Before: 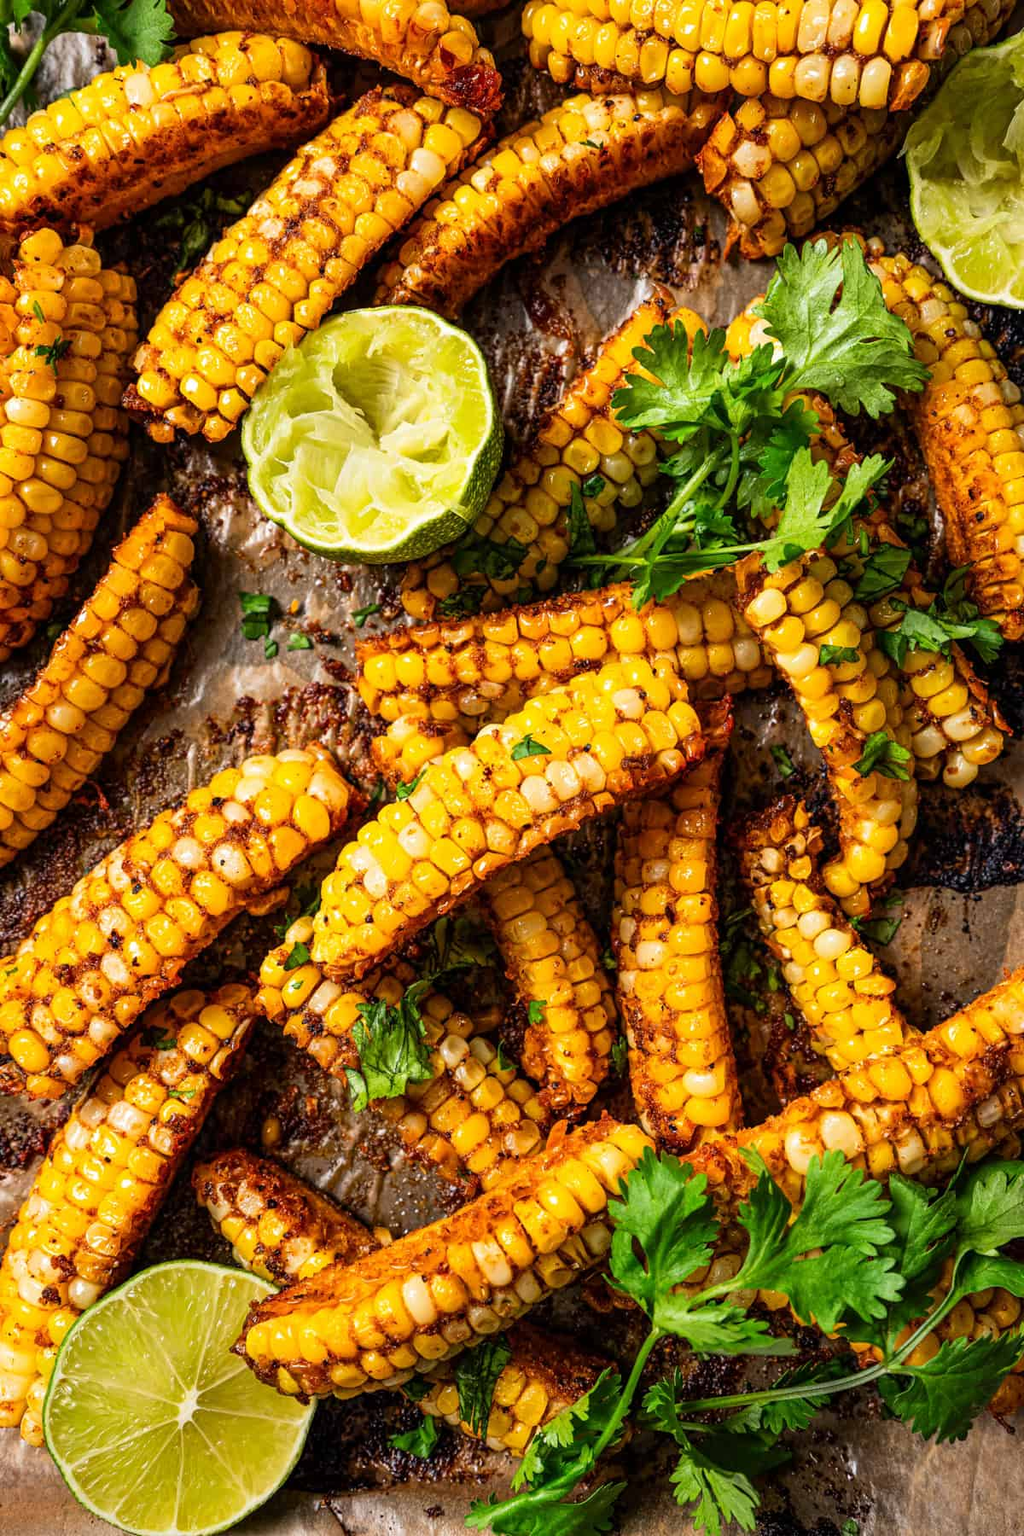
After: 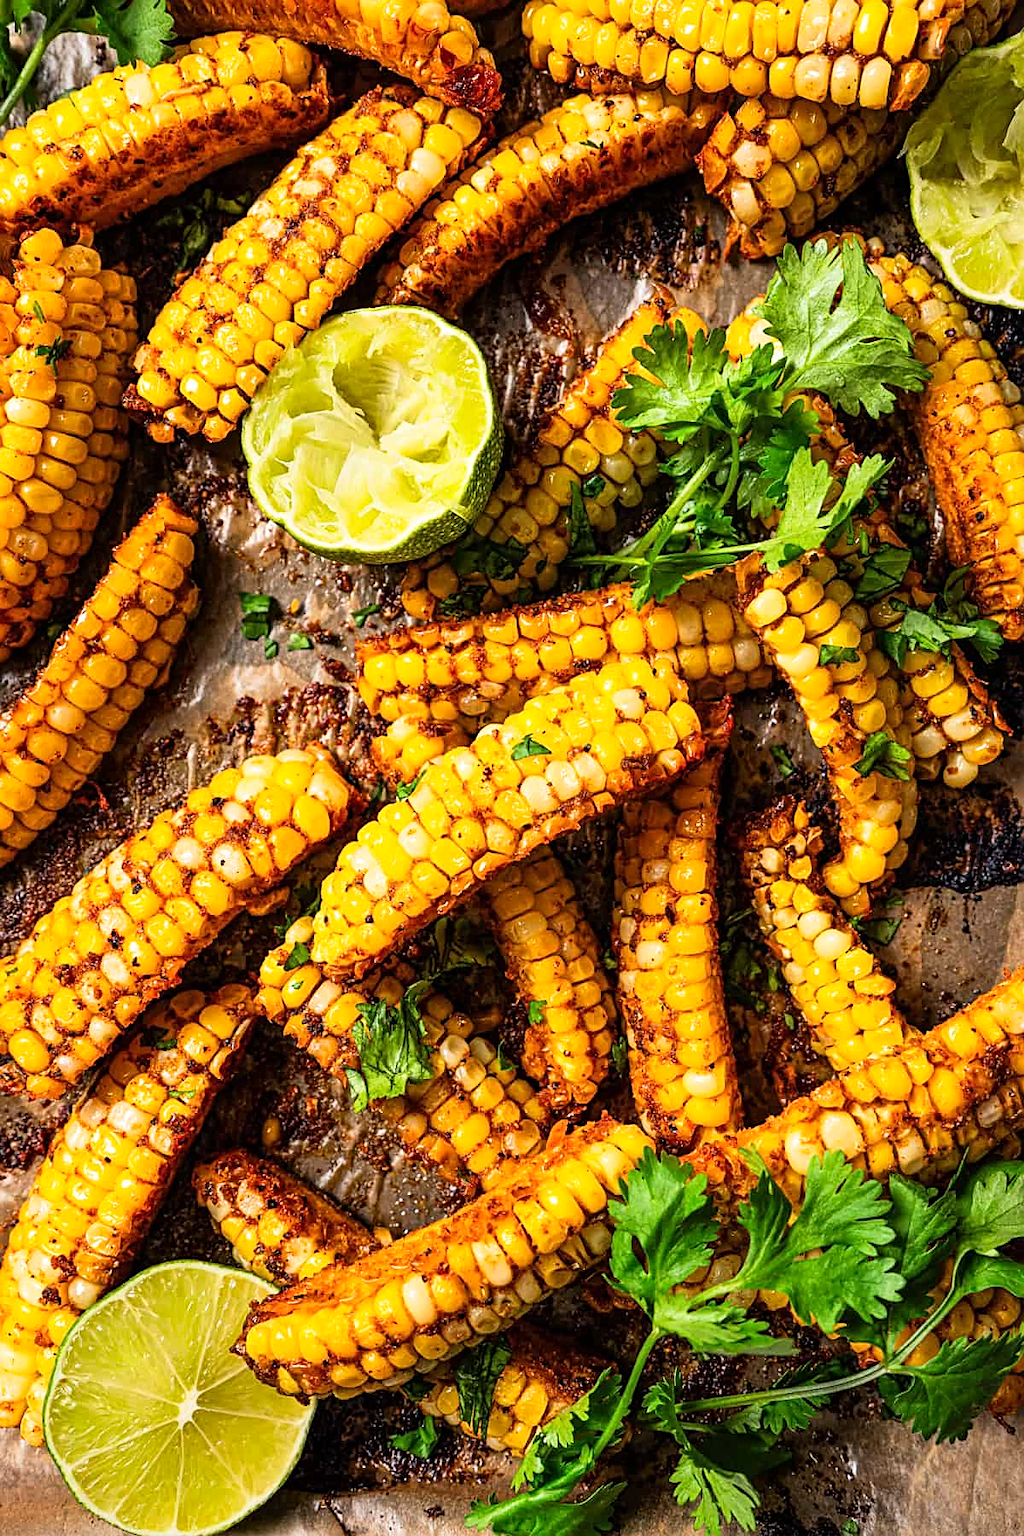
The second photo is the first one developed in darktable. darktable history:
tone curve: curves: ch0 [(0, 0) (0.051, 0.047) (0.102, 0.099) (0.232, 0.249) (0.462, 0.501) (0.698, 0.761) (0.908, 0.946) (1, 1)]; ch1 [(0, 0) (0.339, 0.298) (0.402, 0.363) (0.453, 0.413) (0.485, 0.469) (0.494, 0.493) (0.504, 0.501) (0.525, 0.533) (0.563, 0.591) (0.597, 0.631) (1, 1)]; ch2 [(0, 0) (0.48, 0.48) (0.504, 0.5) (0.539, 0.554) (0.59, 0.628) (0.642, 0.682) (0.824, 0.815) (1, 1)], color space Lab, linked channels, preserve colors none
sharpen: on, module defaults
